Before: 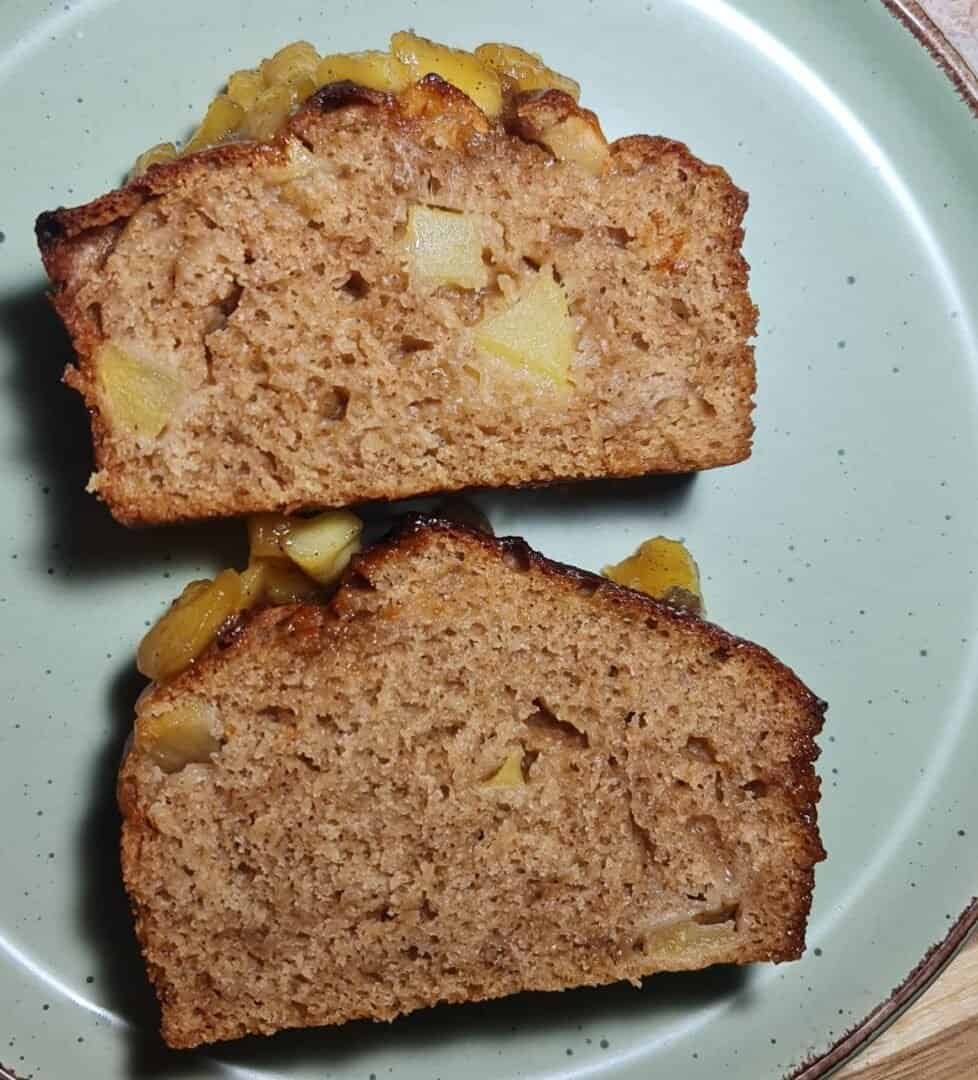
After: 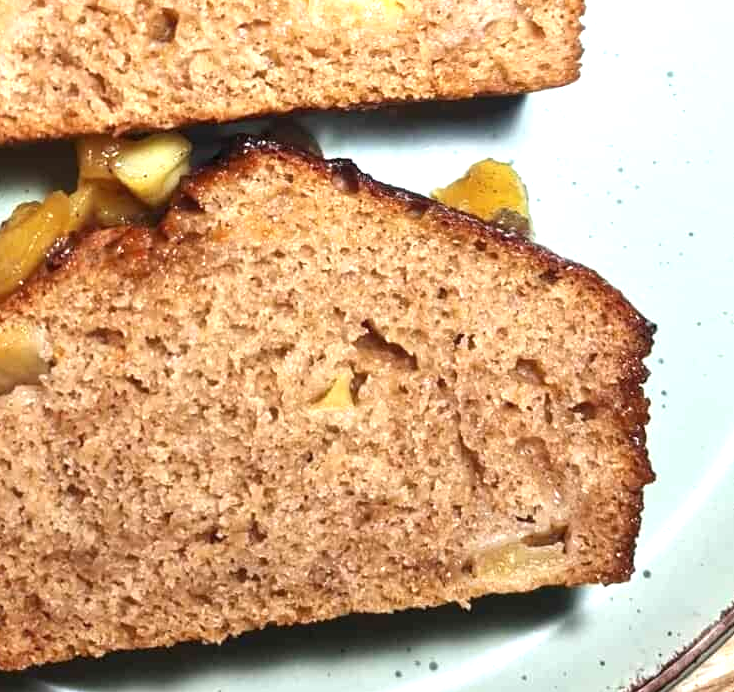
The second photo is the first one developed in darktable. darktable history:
crop and rotate: left 17.499%, top 35.007%, right 7.401%, bottom 0.919%
exposure: black level correction 0, exposure 1.2 EV, compensate highlight preservation false
